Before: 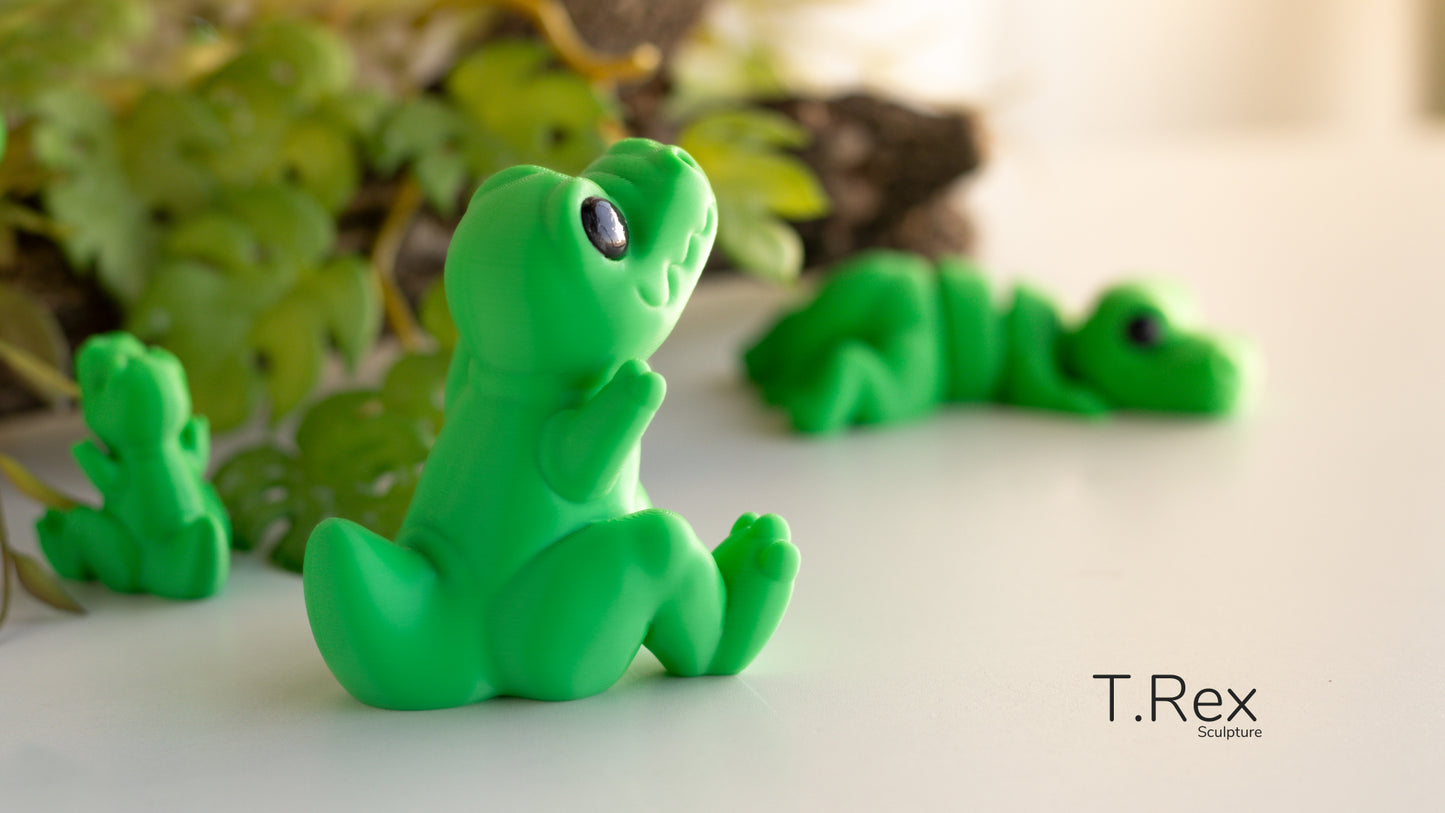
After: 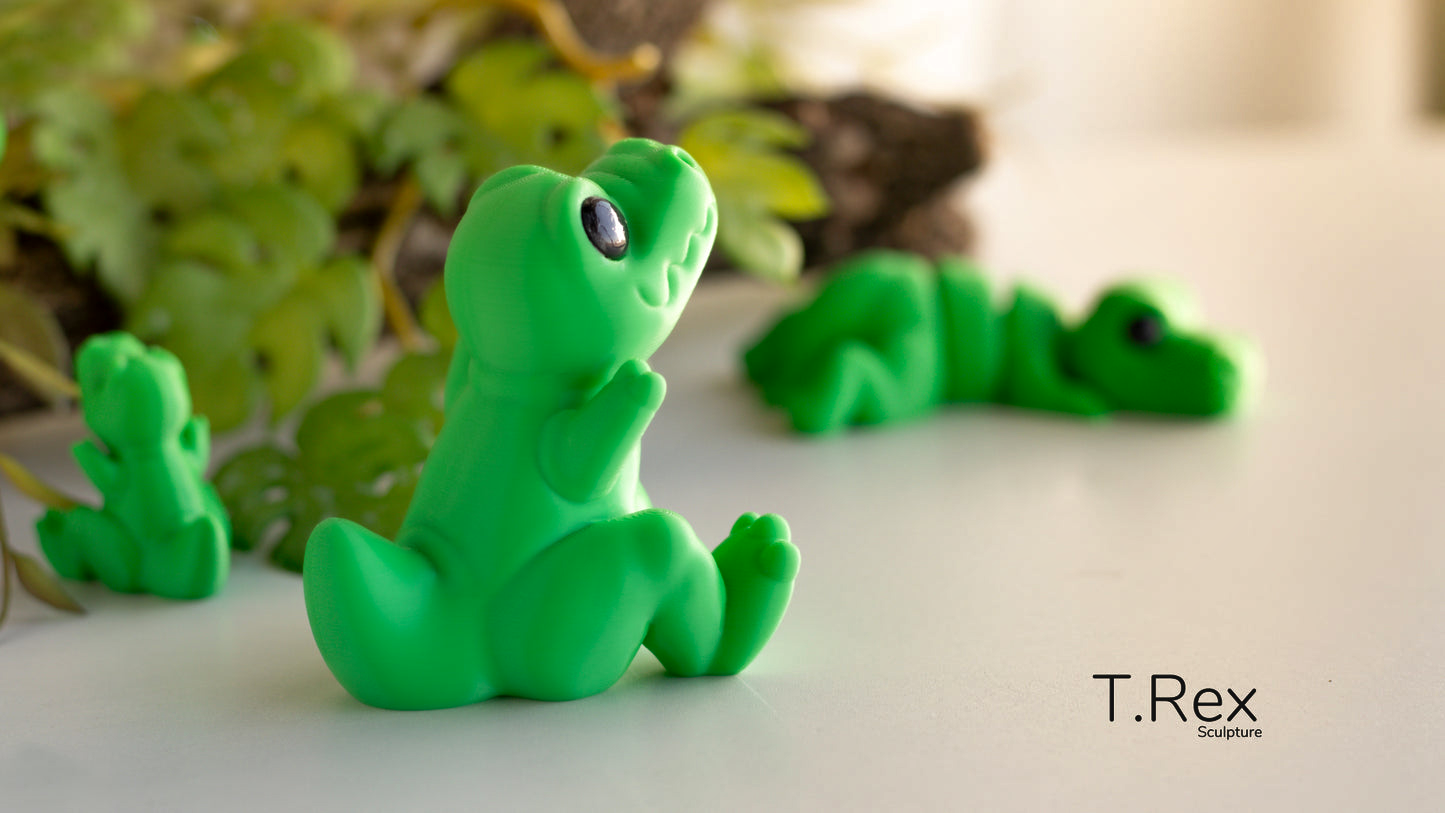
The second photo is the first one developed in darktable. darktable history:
shadows and highlights: low approximation 0.01, soften with gaussian
exposure: black level correction 0.001, exposure 0.014 EV, compensate highlight preservation false
